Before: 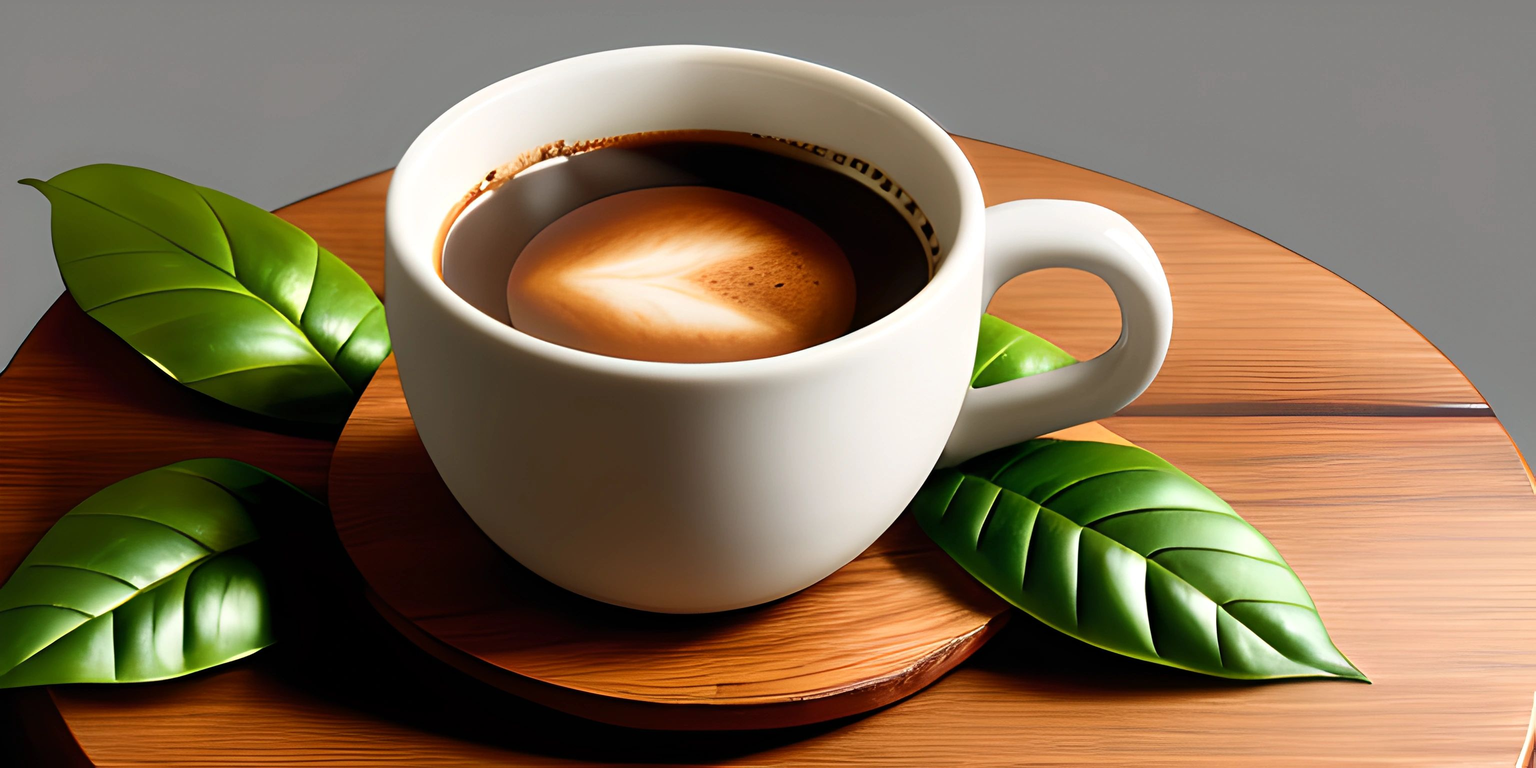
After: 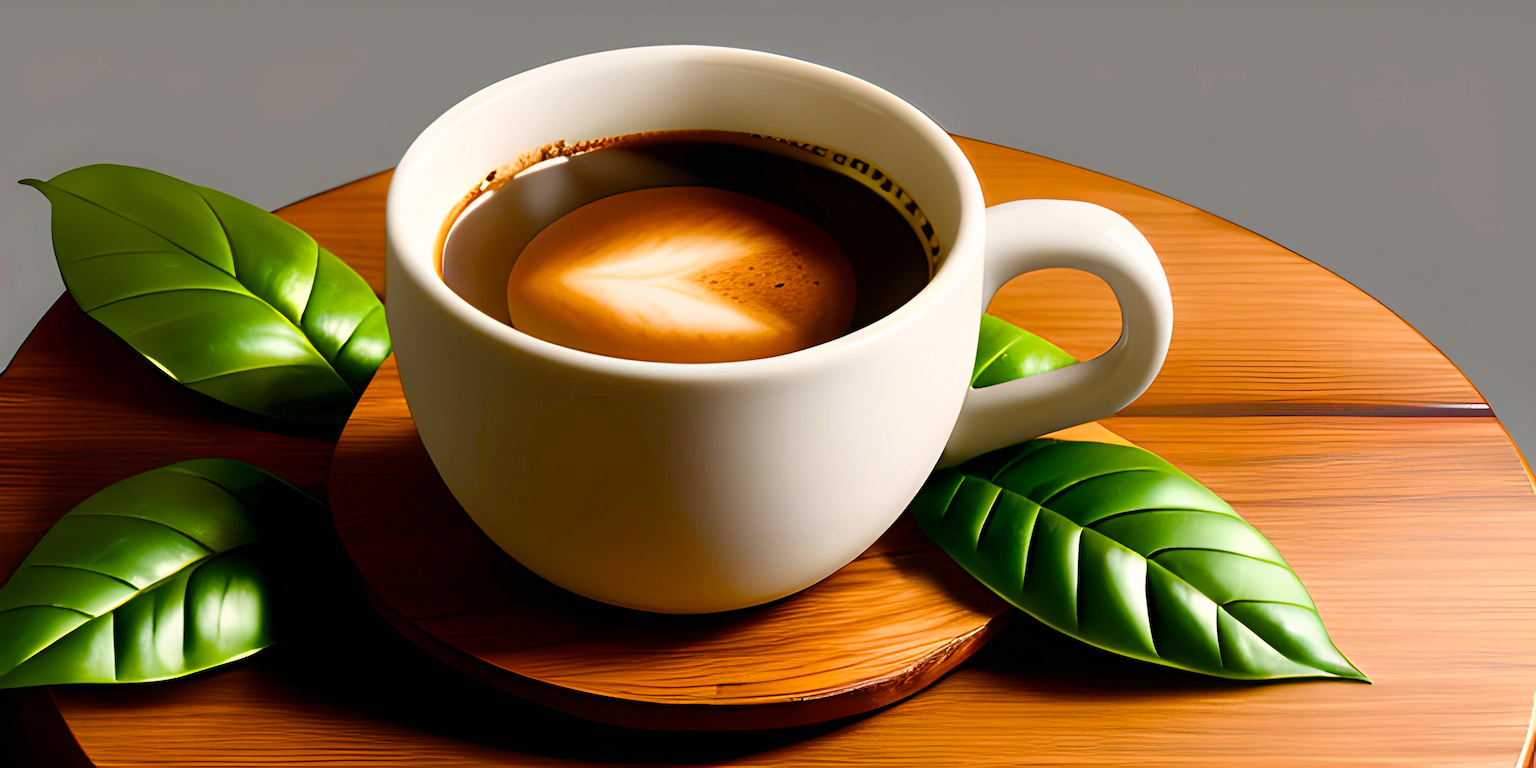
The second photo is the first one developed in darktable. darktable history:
color balance rgb: highlights gain › chroma 1.041%, highlights gain › hue 53.15°, linear chroma grading › global chroma 15.056%, perceptual saturation grading › global saturation 20%, perceptual saturation grading › highlights -25.014%, perceptual saturation grading › shadows 49.863%, global vibrance 20%
